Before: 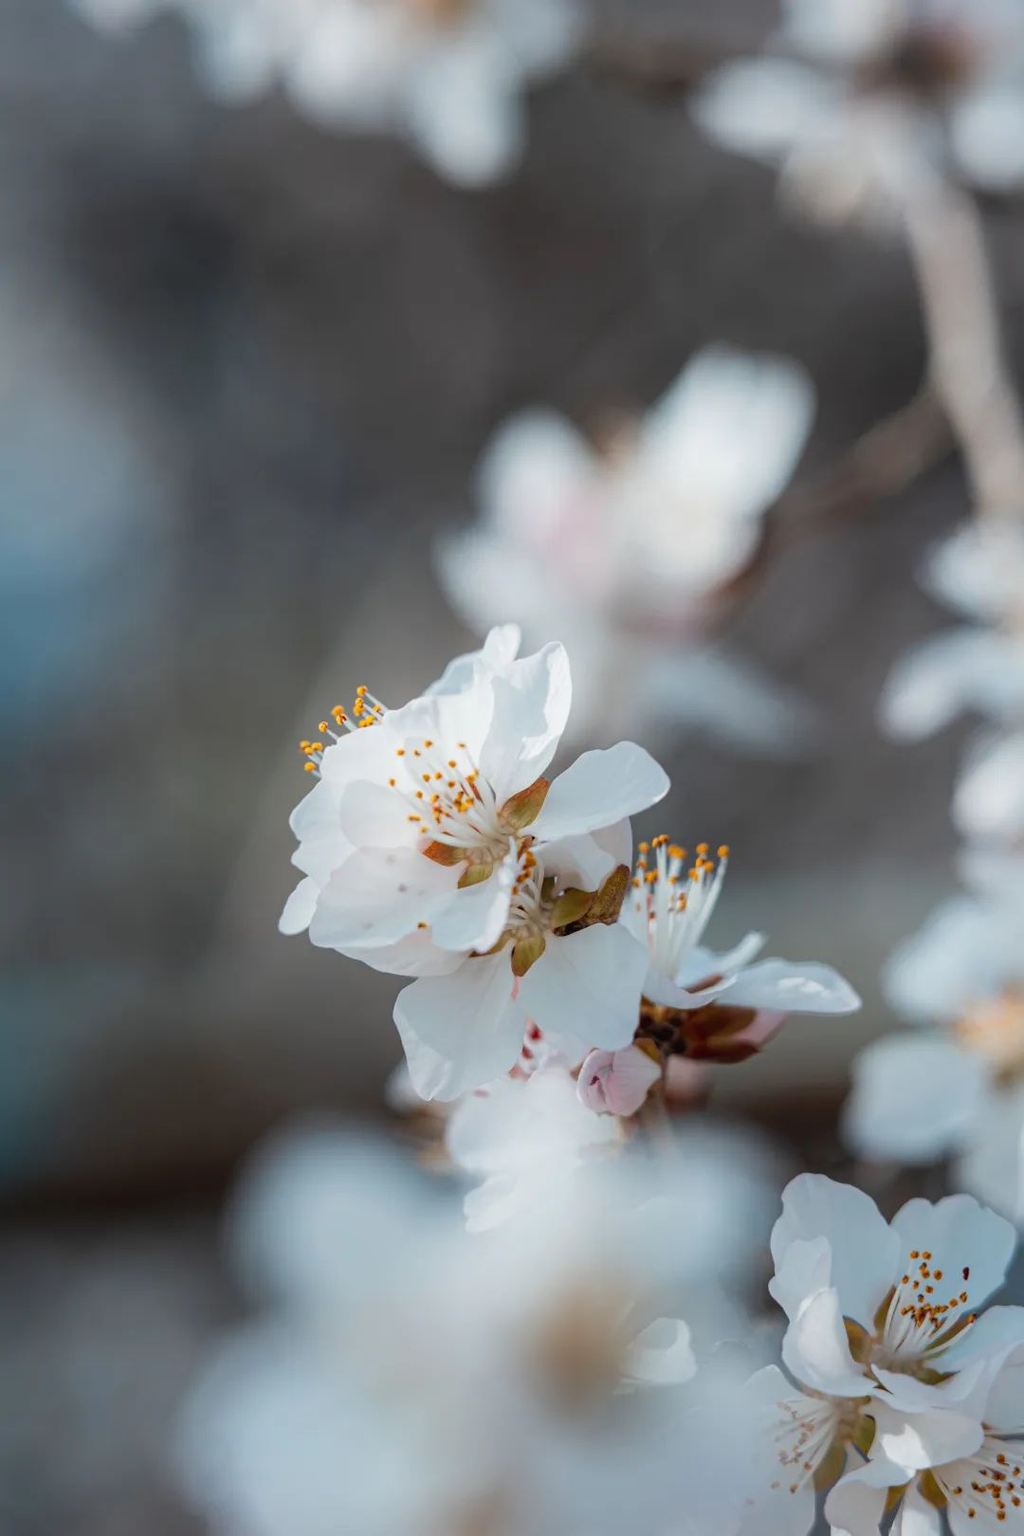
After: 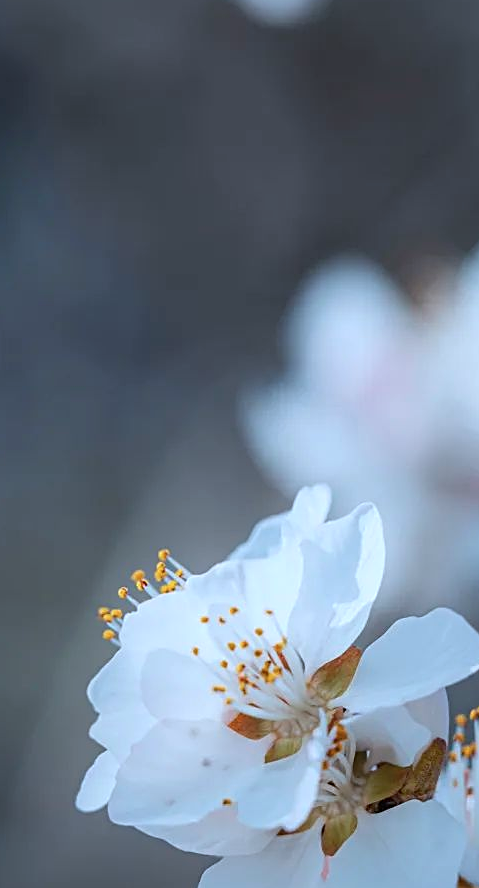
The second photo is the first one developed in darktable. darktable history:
crop: left 20.19%, top 10.796%, right 35.415%, bottom 34.373%
color calibration: illuminant as shot in camera, x 0.379, y 0.381, temperature 4103.84 K
exposure: compensate highlight preservation false
sharpen: on, module defaults
